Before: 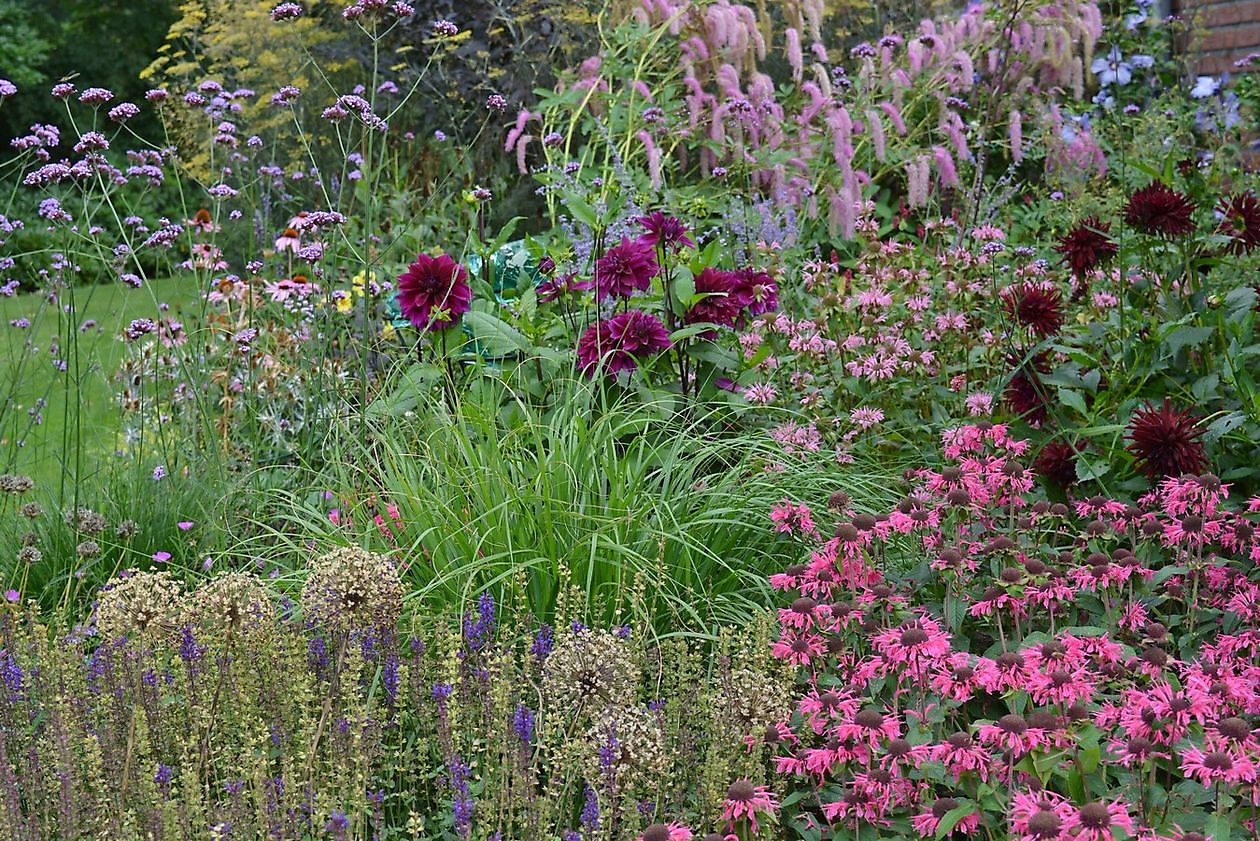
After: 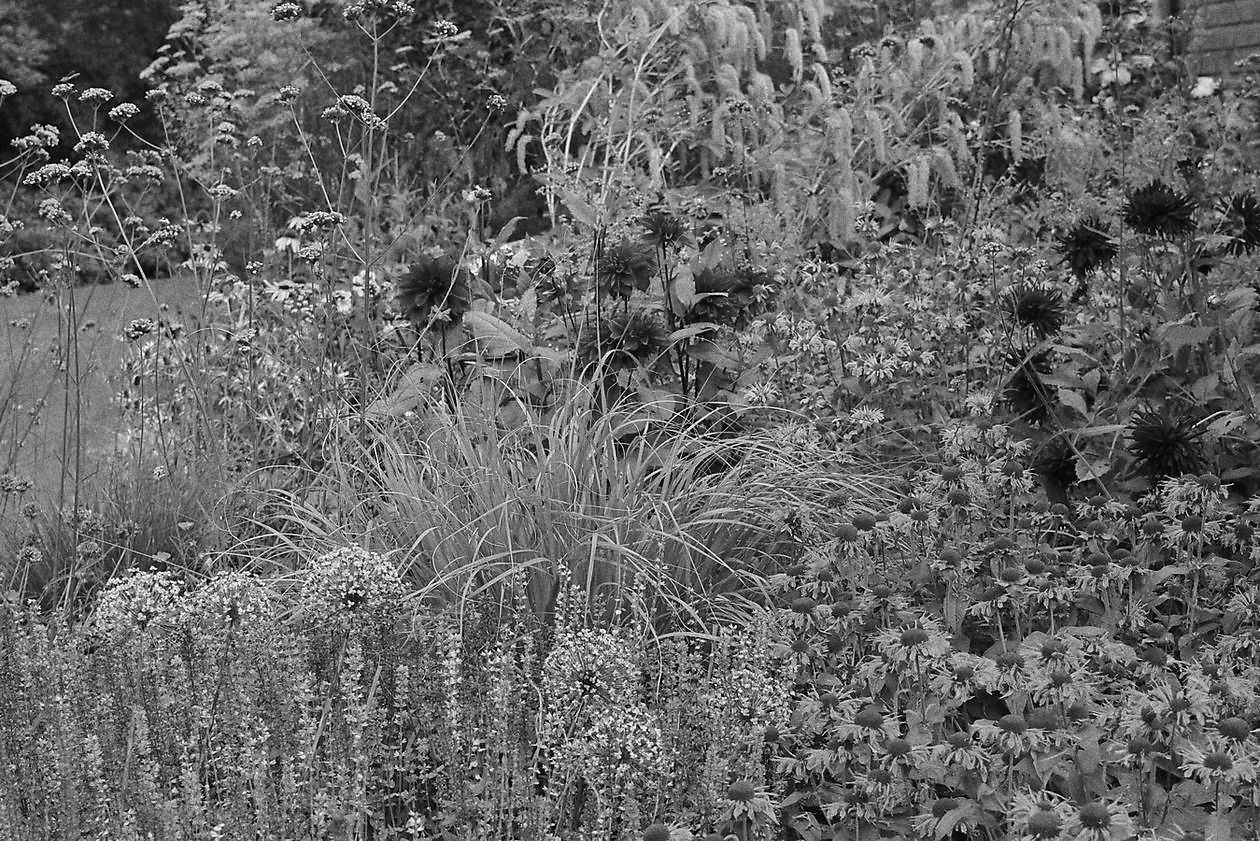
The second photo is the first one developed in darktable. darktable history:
grain: coarseness 0.09 ISO, strength 40%
monochrome: on, module defaults
